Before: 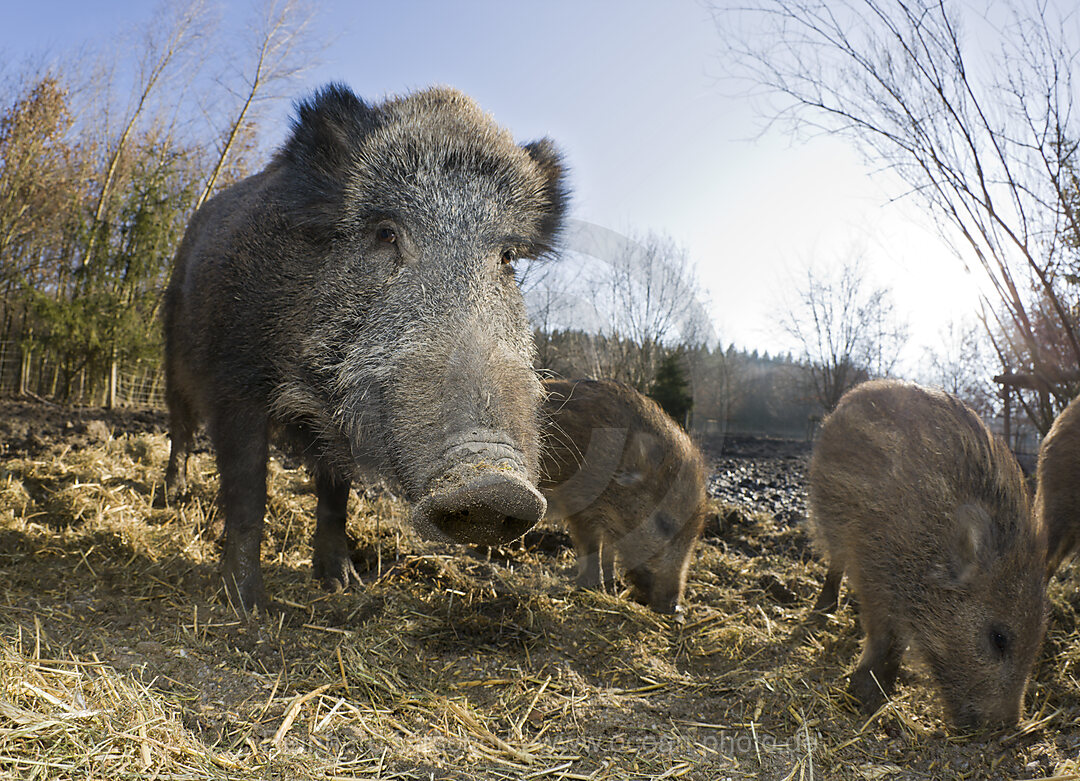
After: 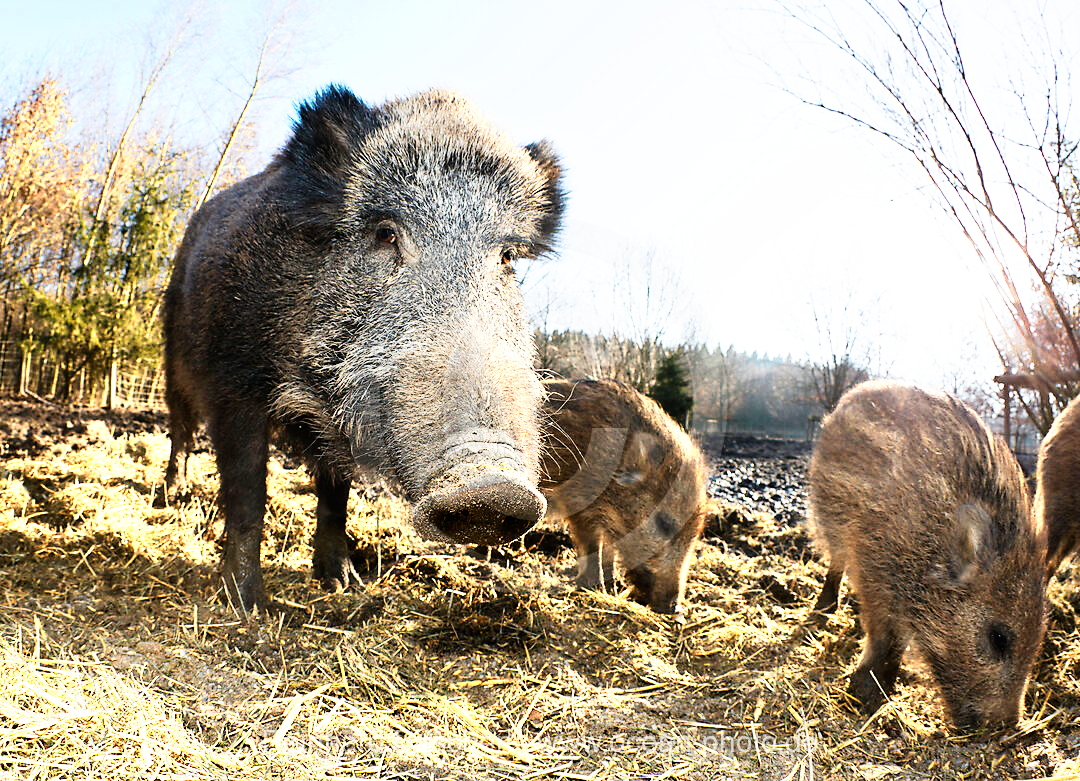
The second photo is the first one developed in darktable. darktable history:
base curve: curves: ch0 [(0, 0) (0.007, 0.004) (0.027, 0.03) (0.046, 0.07) (0.207, 0.54) (0.442, 0.872) (0.673, 0.972) (1, 1)], preserve colors none
exposure: compensate exposure bias true, compensate highlight preservation false
color zones: curves: ch0 [(0.018, 0.548) (0.197, 0.654) (0.425, 0.447) (0.605, 0.658) (0.732, 0.579)]; ch1 [(0.105, 0.531) (0.224, 0.531) (0.386, 0.39) (0.618, 0.456) (0.732, 0.456) (0.956, 0.421)]; ch2 [(0.039, 0.583) (0.215, 0.465) (0.399, 0.544) (0.465, 0.548) (0.614, 0.447) (0.724, 0.43) (0.882, 0.623) (0.956, 0.632)]
